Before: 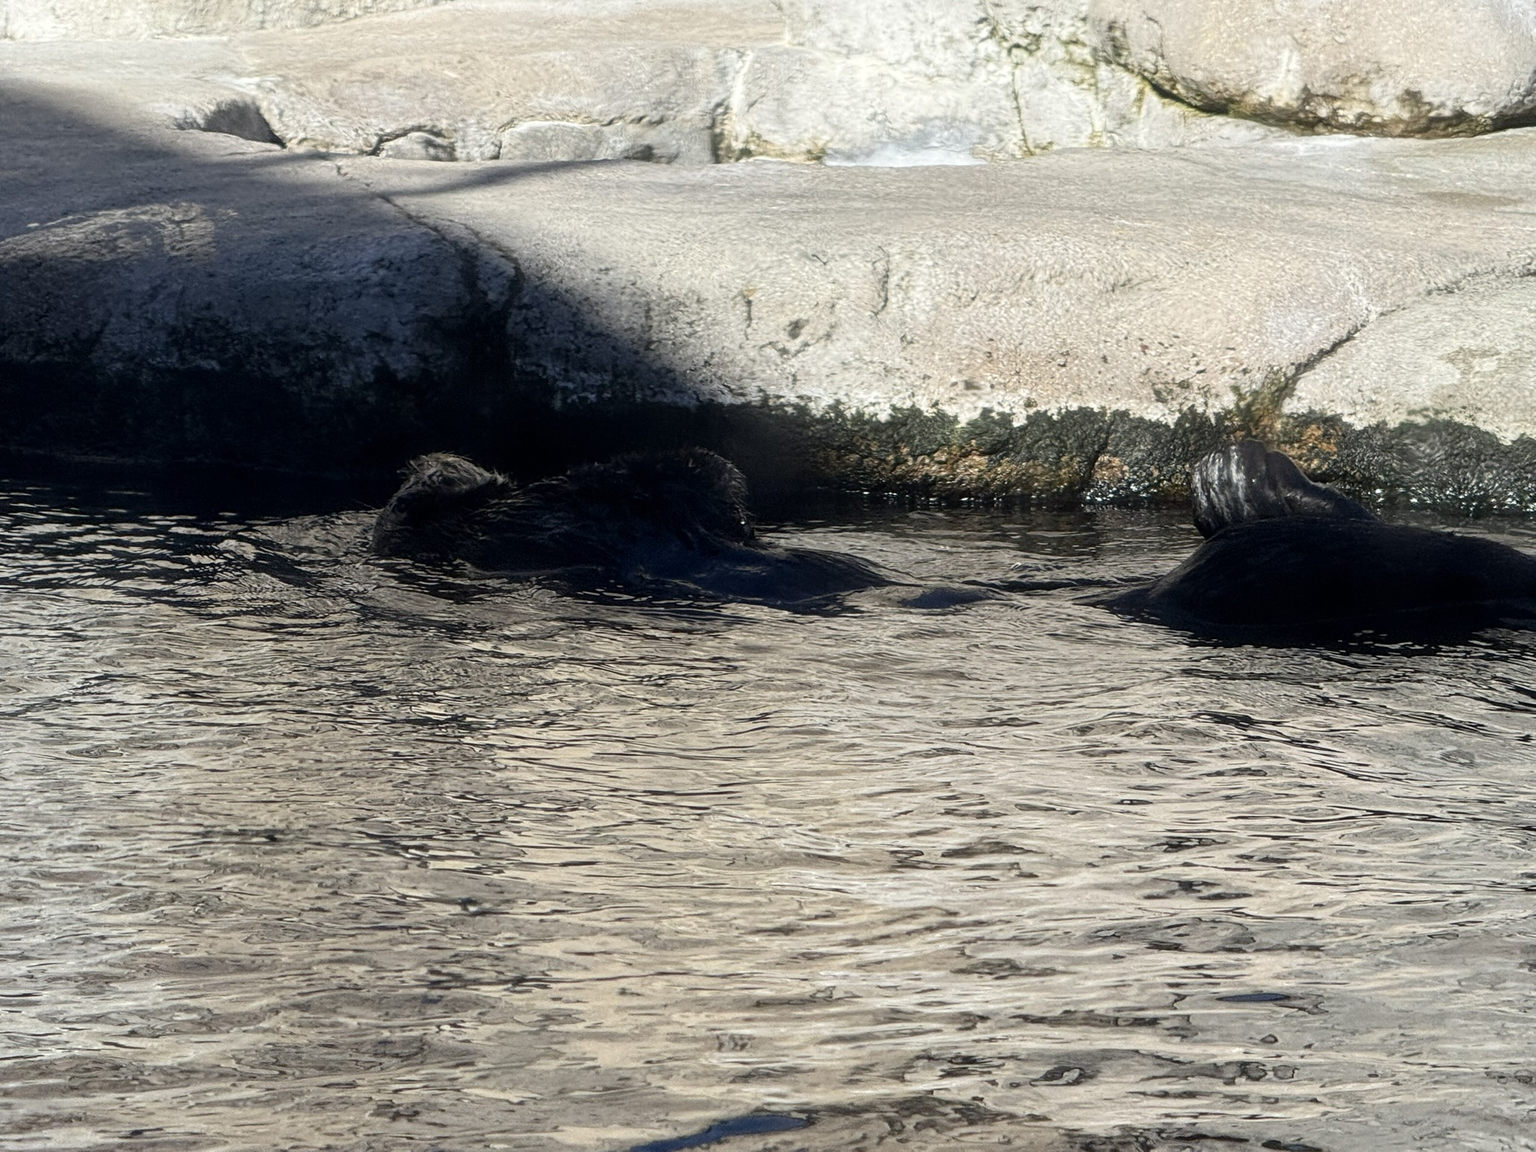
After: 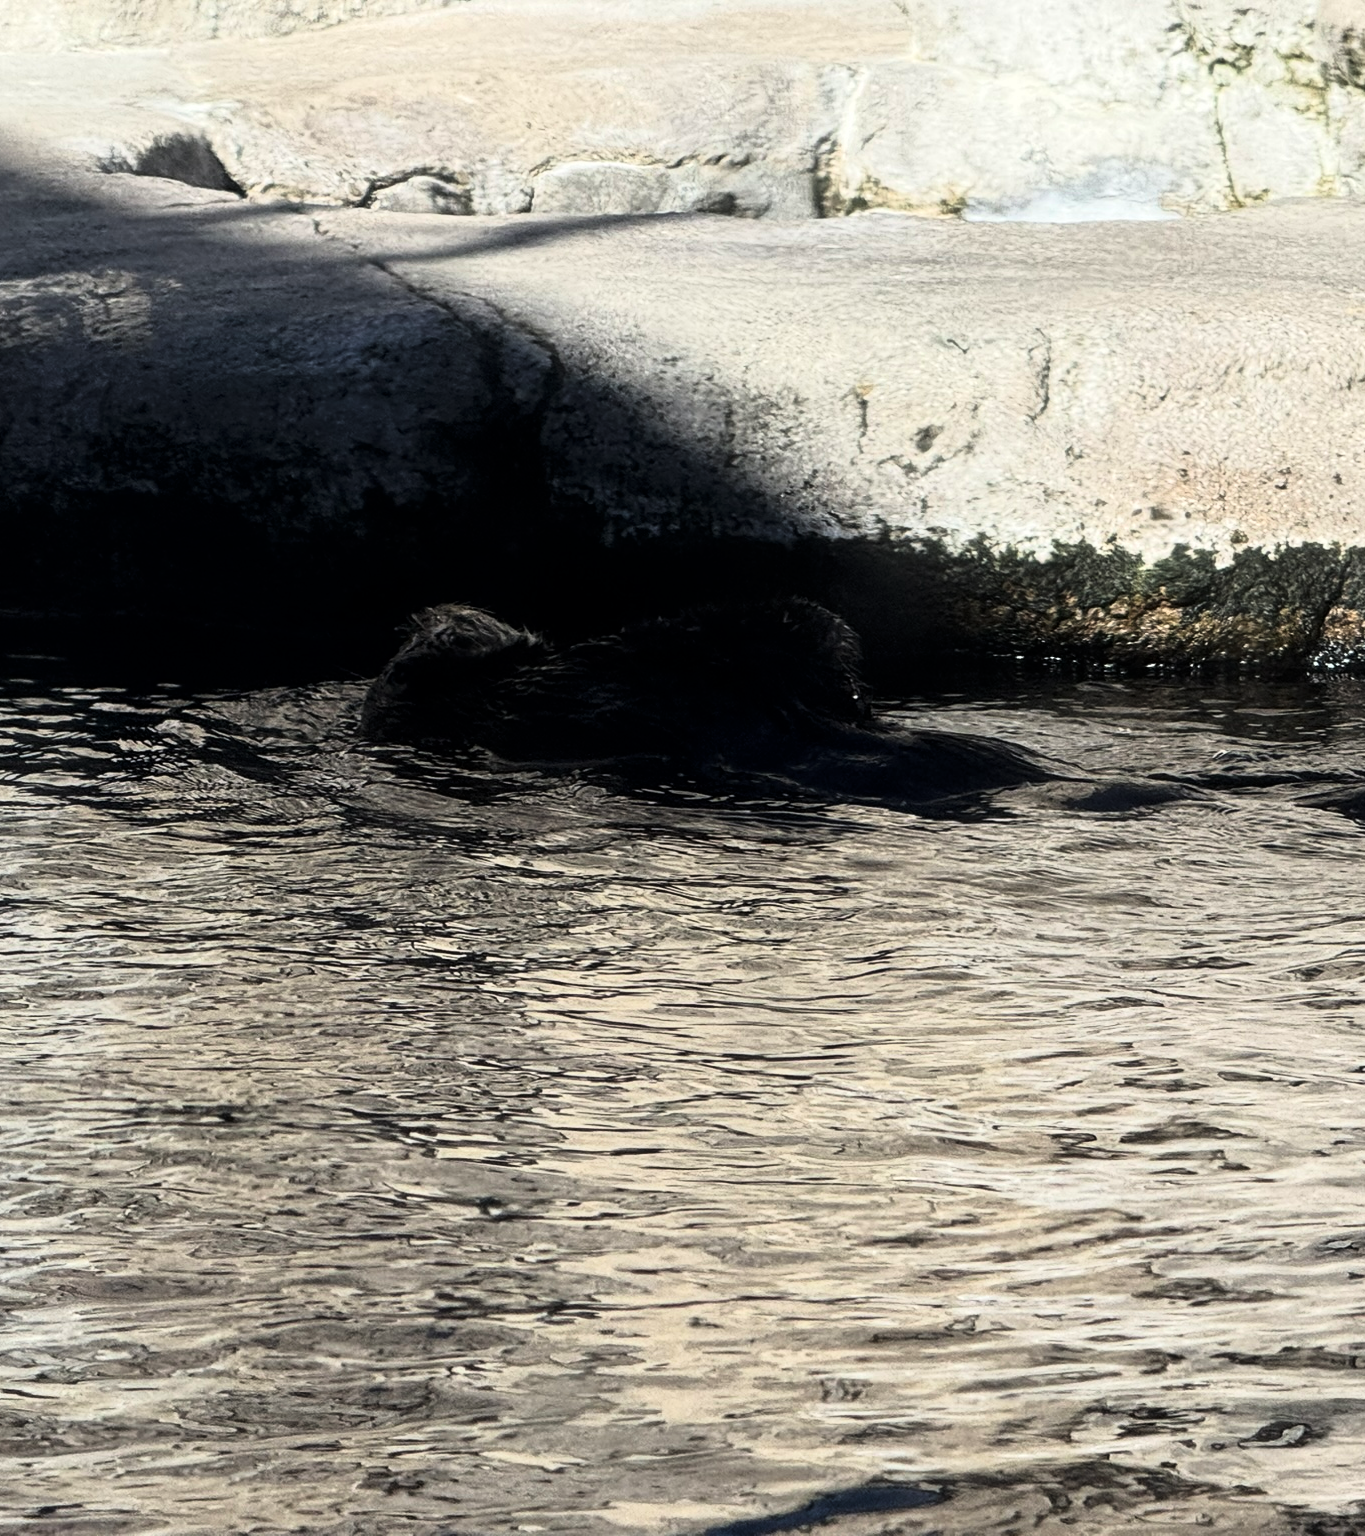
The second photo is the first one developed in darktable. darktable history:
crop and rotate: left 6.617%, right 26.717%
tone curve: curves: ch0 [(0, 0) (0.042, 0.01) (0.223, 0.123) (0.59, 0.574) (0.802, 0.868) (1, 1)], color space Lab, linked channels, preserve colors none
